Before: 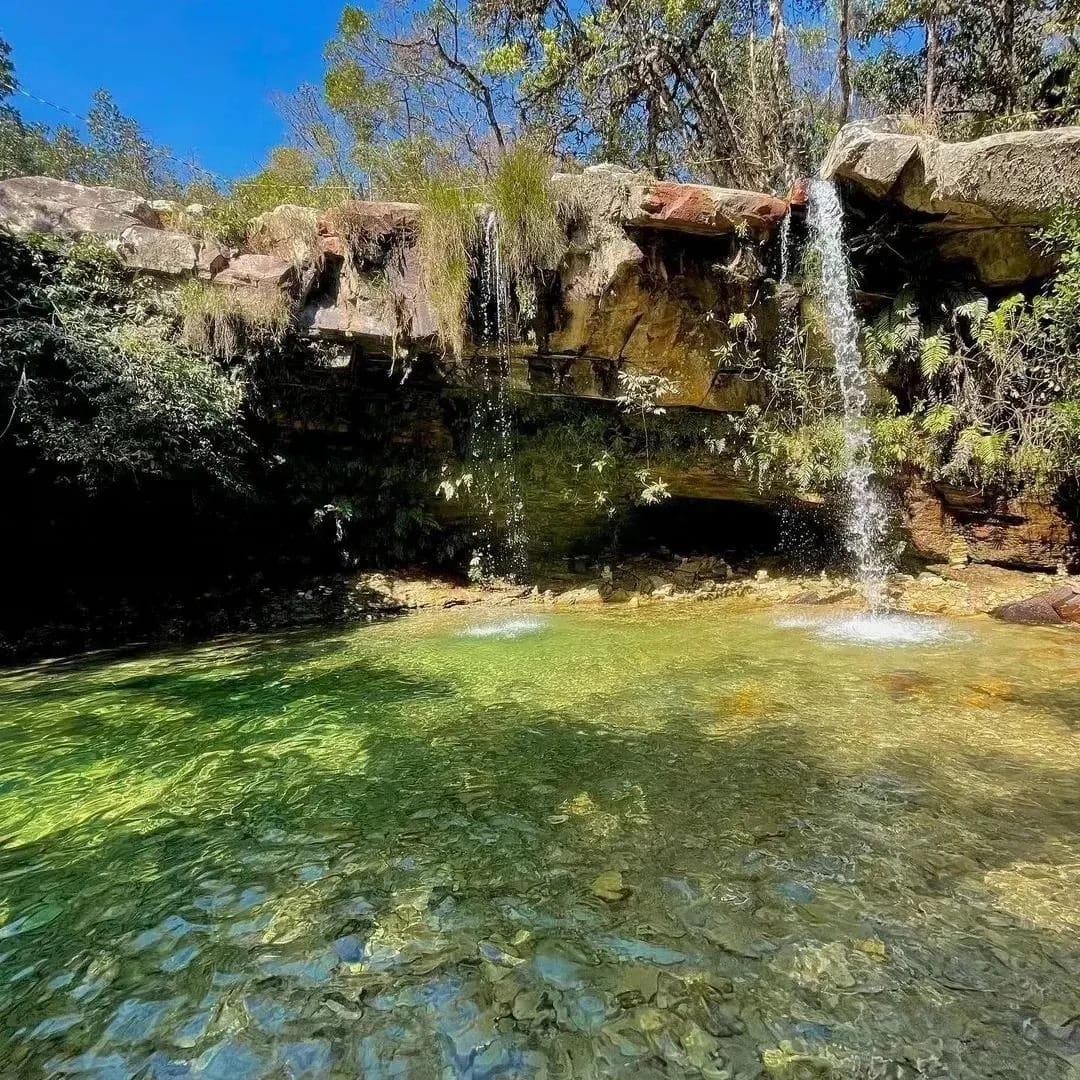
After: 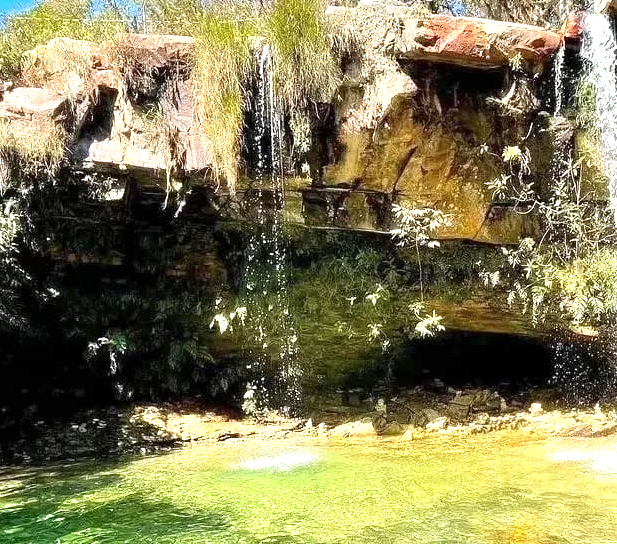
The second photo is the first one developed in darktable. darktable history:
crop: left 20.932%, top 15.471%, right 21.848%, bottom 34.081%
exposure: exposure 1.089 EV, compensate highlight preservation false
